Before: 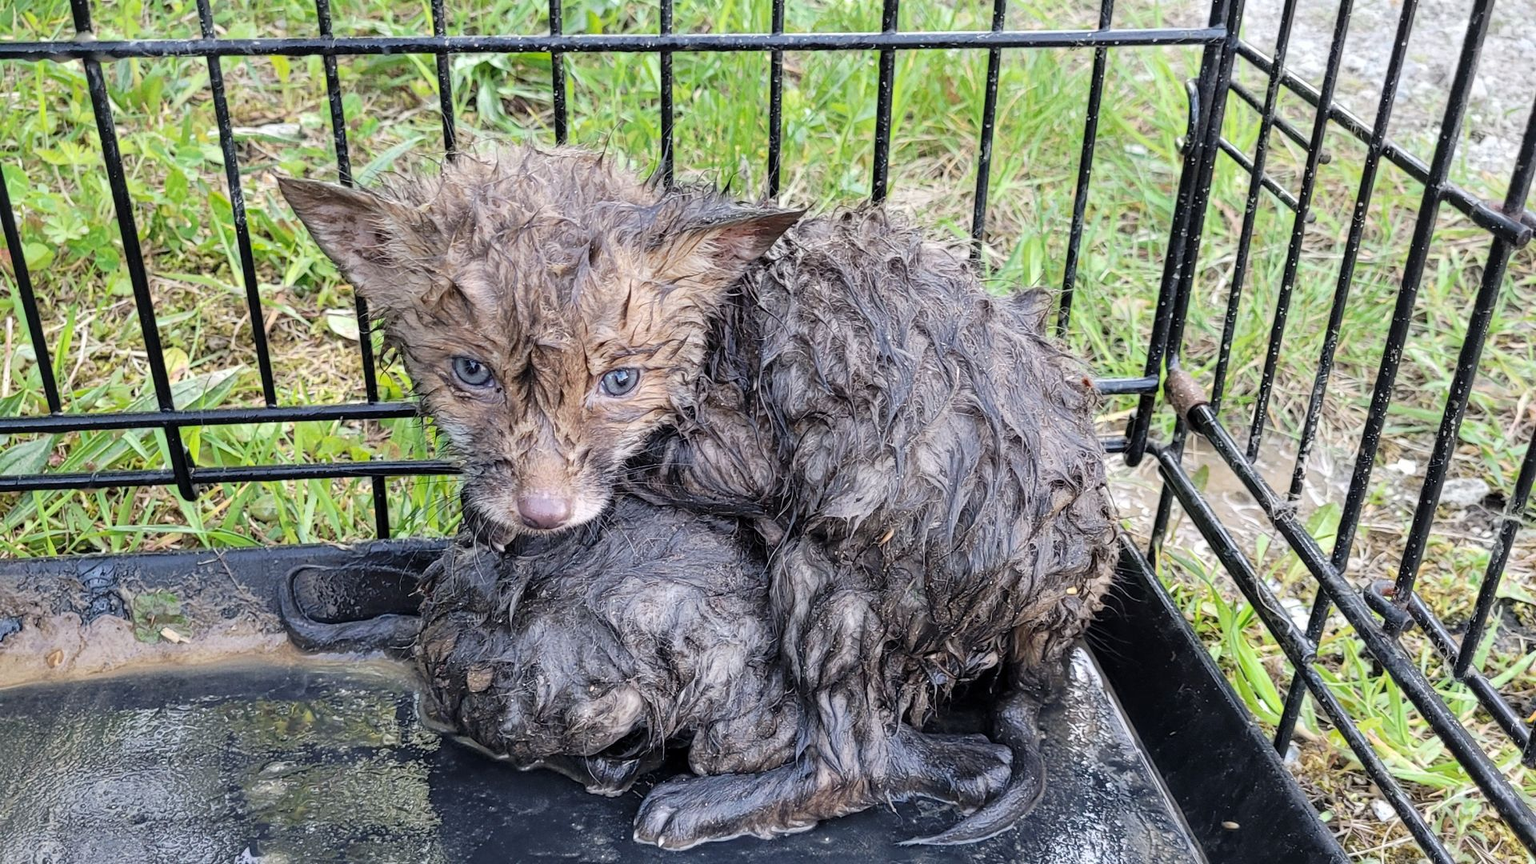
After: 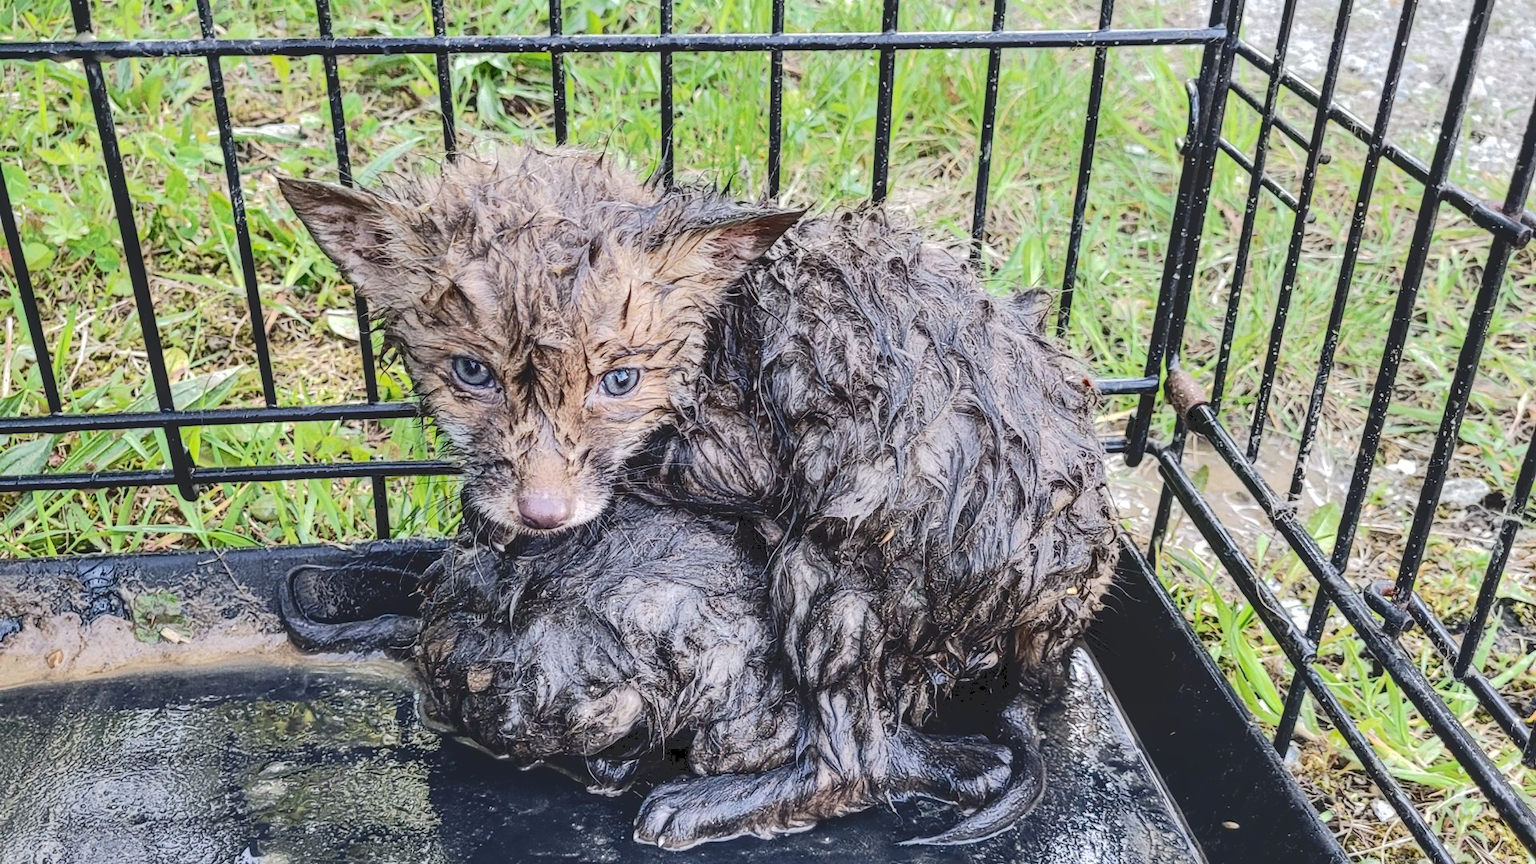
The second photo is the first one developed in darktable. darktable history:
local contrast: on, module defaults
tone curve: curves: ch0 [(0, 0) (0.003, 0.15) (0.011, 0.151) (0.025, 0.15) (0.044, 0.15) (0.069, 0.151) (0.1, 0.153) (0.136, 0.16) (0.177, 0.183) (0.224, 0.21) (0.277, 0.253) (0.335, 0.309) (0.399, 0.389) (0.468, 0.479) (0.543, 0.58) (0.623, 0.677) (0.709, 0.747) (0.801, 0.808) (0.898, 0.87) (1, 1)], color space Lab, independent channels, preserve colors none
